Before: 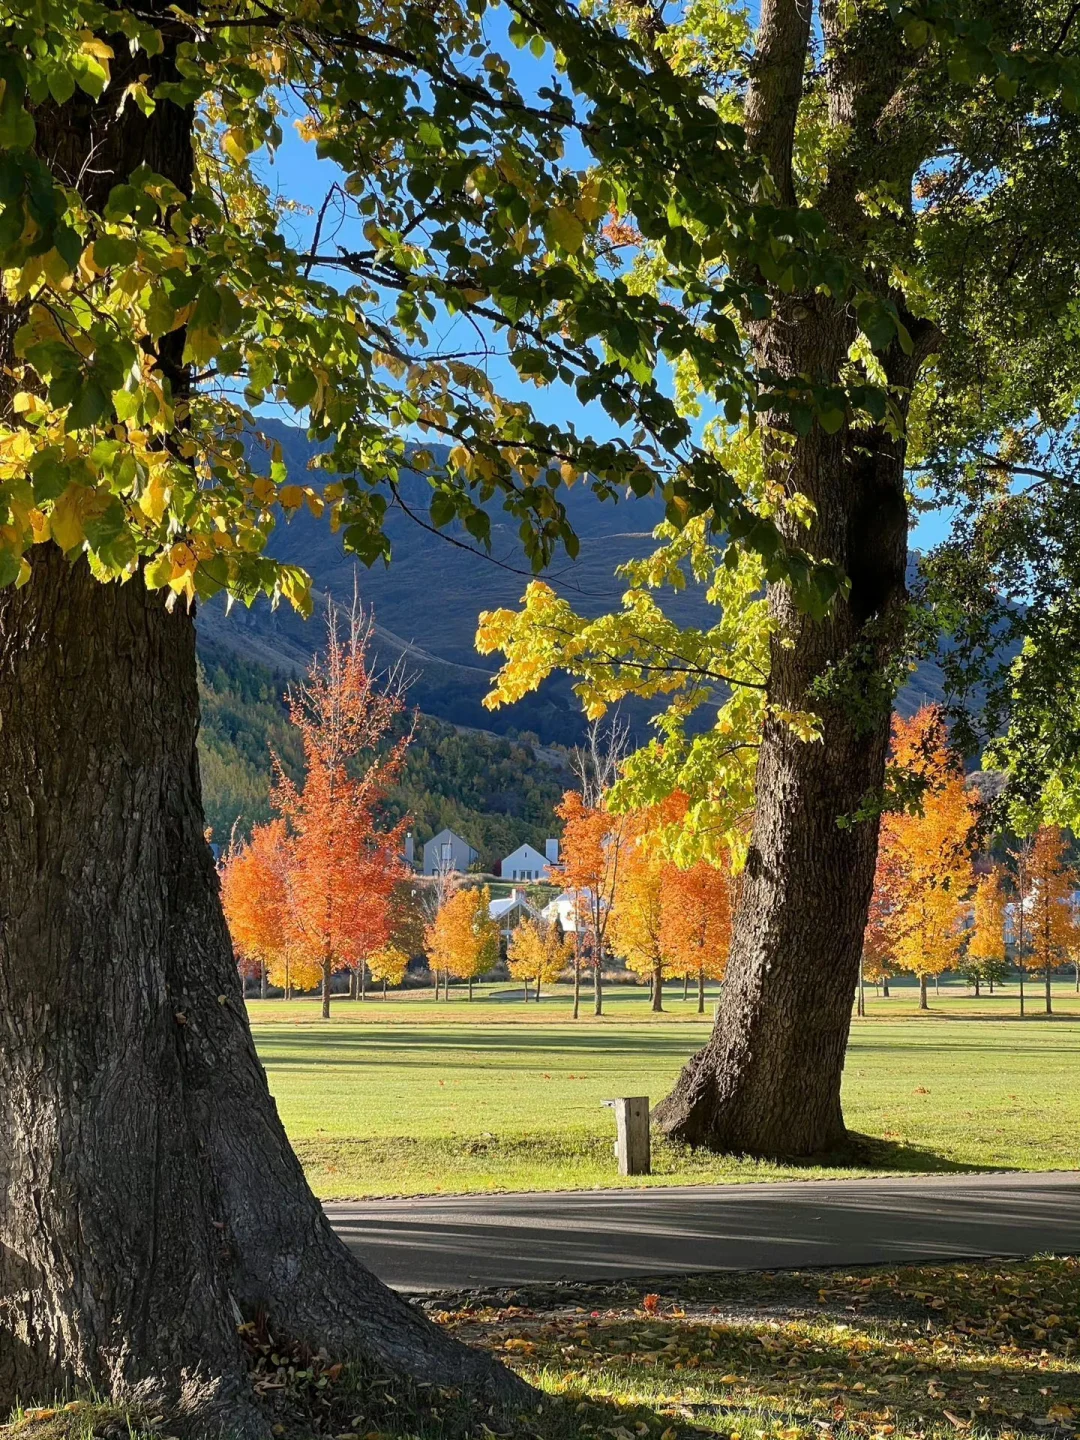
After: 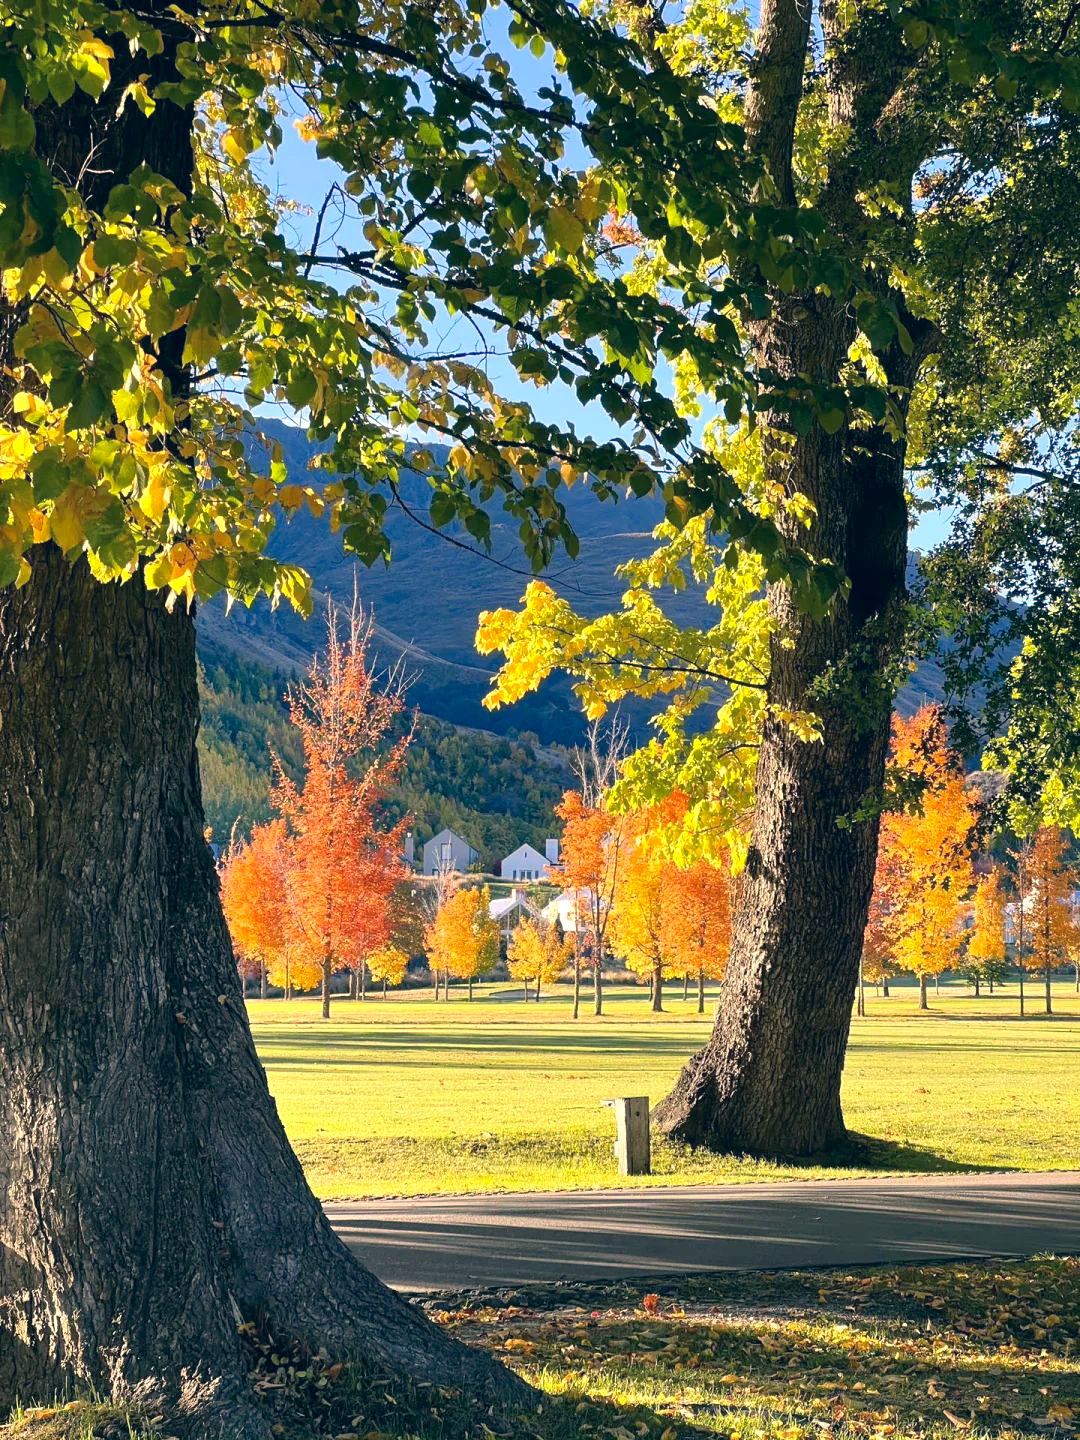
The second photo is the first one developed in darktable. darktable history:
color correction: highlights a* 10.3, highlights b* 13.86, shadows a* -9.78, shadows b* -14.96
exposure: exposure 0.555 EV, compensate highlight preservation false
